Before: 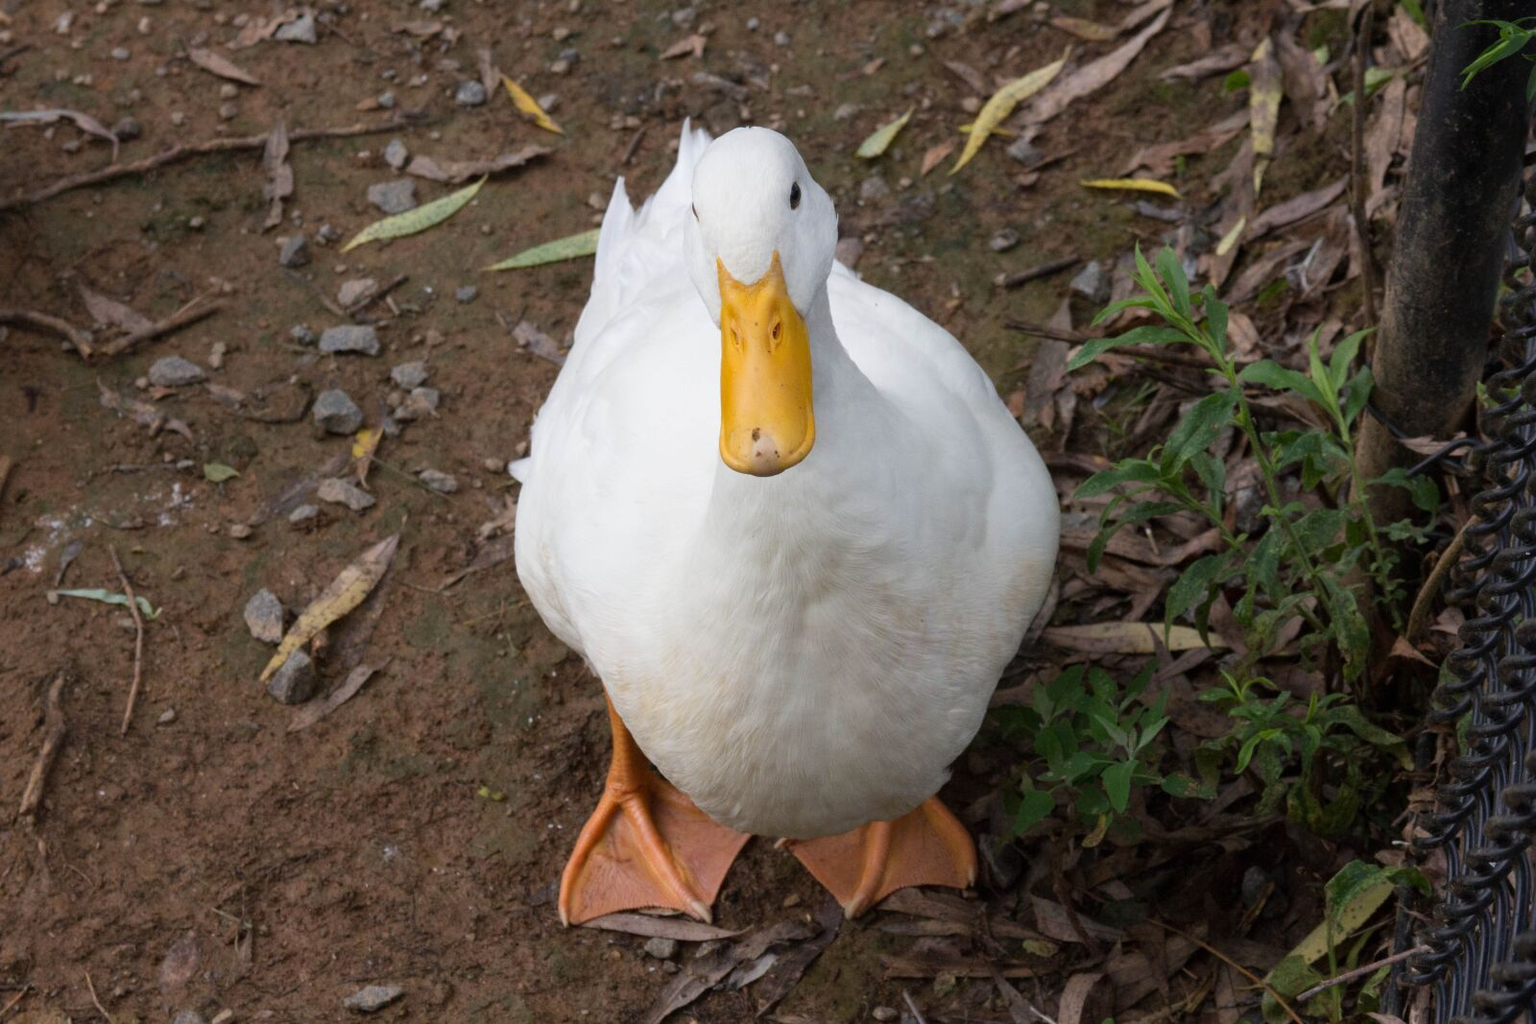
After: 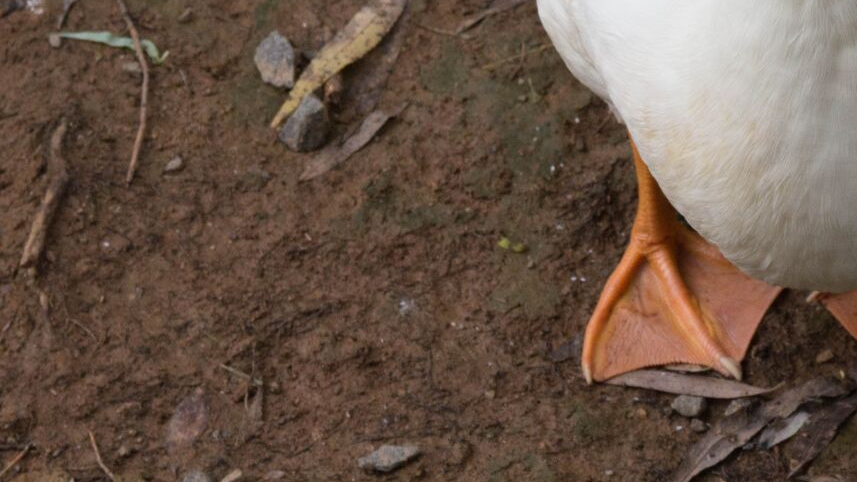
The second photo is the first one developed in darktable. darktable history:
crop and rotate: top 54.587%, right 46.41%, bottom 0.198%
